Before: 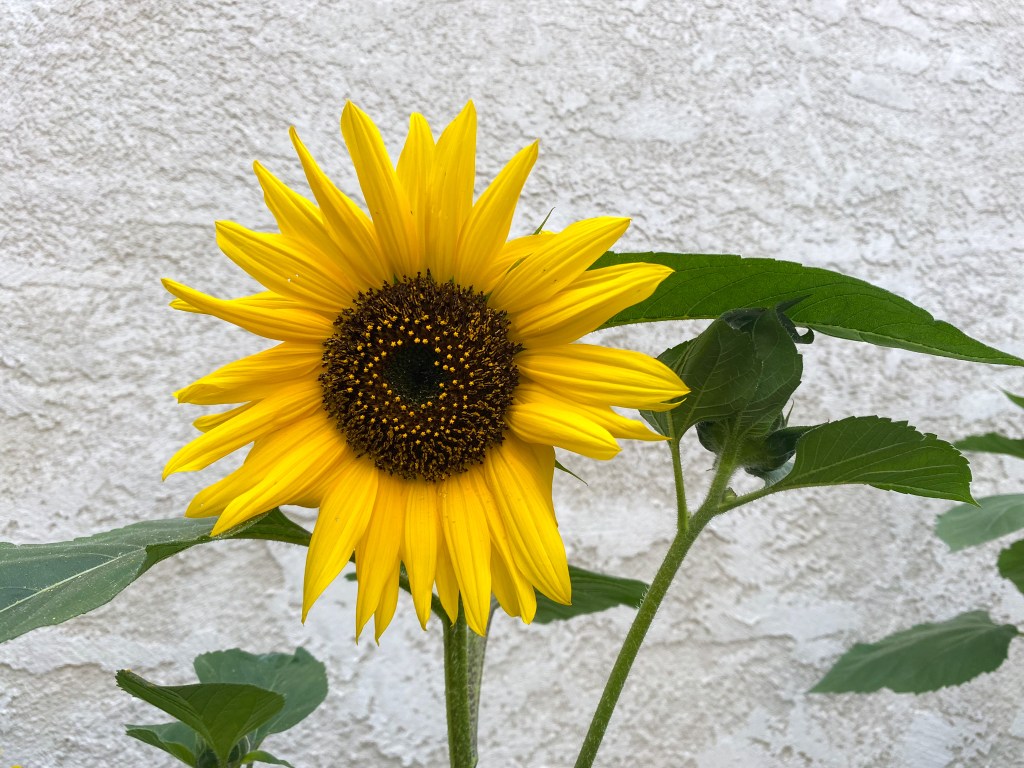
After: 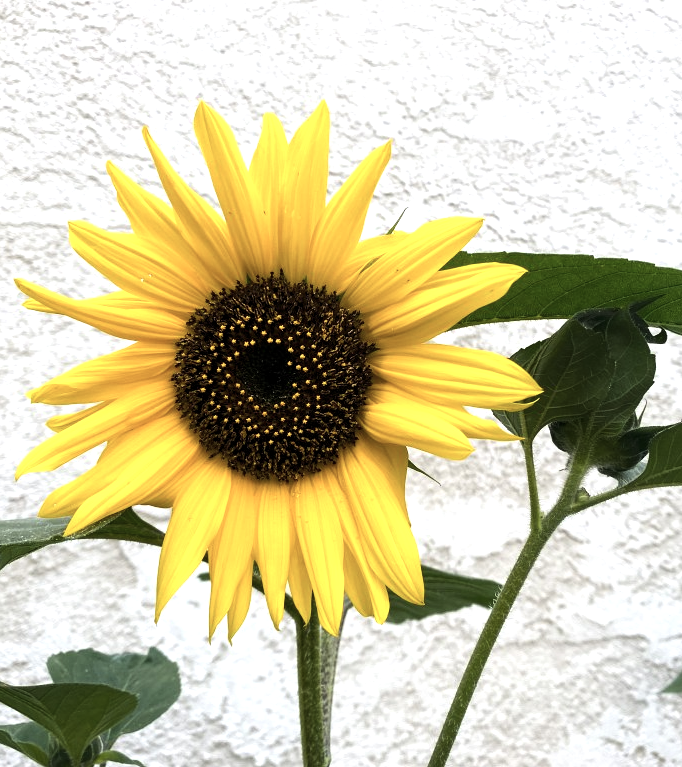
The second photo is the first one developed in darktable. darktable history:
tone equalizer: -8 EV -0.757 EV, -7 EV -0.676 EV, -6 EV -0.598 EV, -5 EV -0.391 EV, -3 EV 0.395 EV, -2 EV 0.6 EV, -1 EV 0.68 EV, +0 EV 0.749 EV, edges refinement/feathering 500, mask exposure compensation -1.57 EV, preserve details no
crop and rotate: left 14.376%, right 18.936%
contrast brightness saturation: contrast 0.062, brightness -0.008, saturation -0.211
levels: levels [0.016, 0.5, 0.996]
